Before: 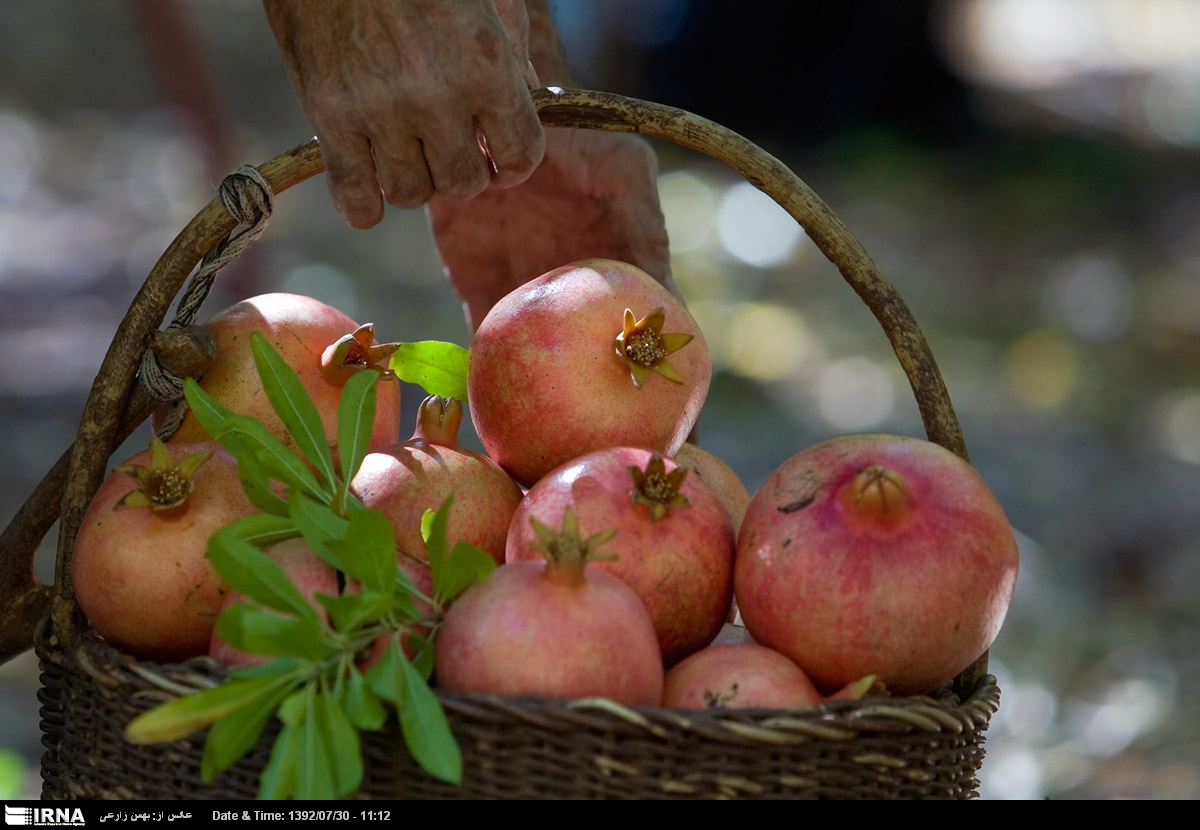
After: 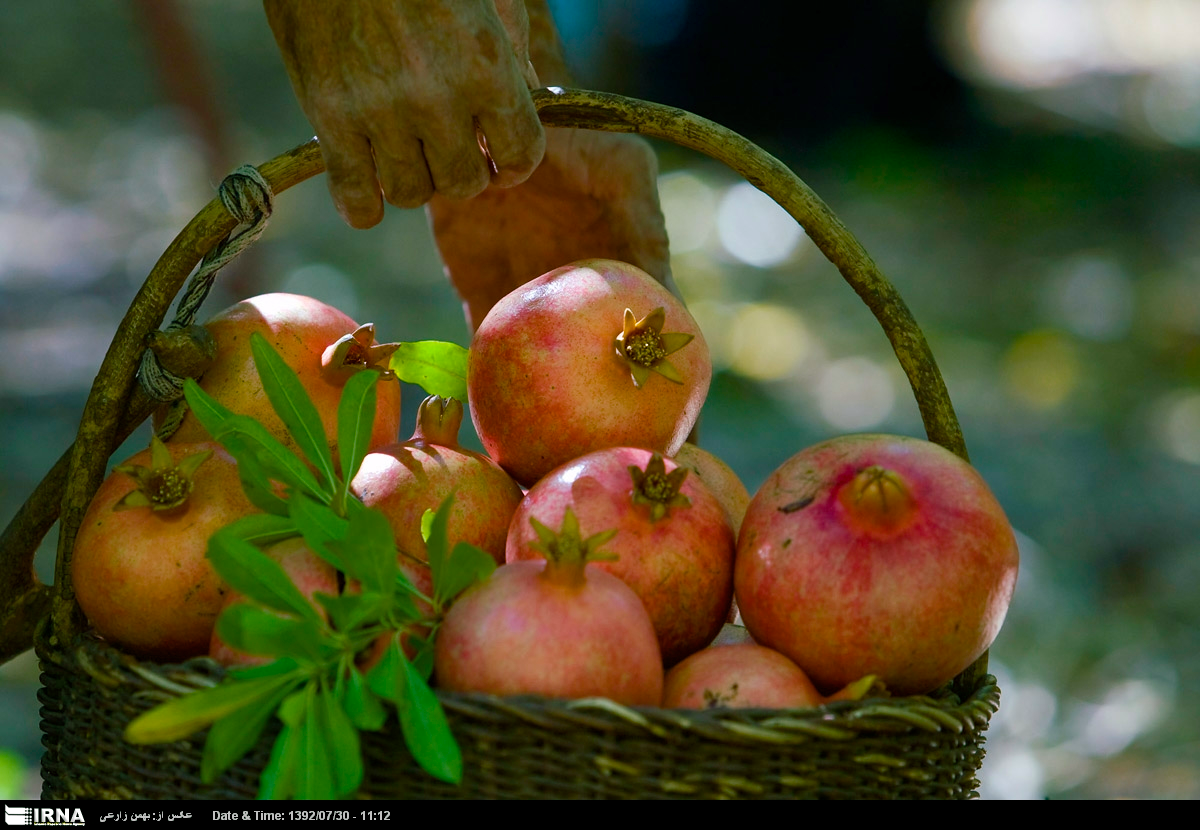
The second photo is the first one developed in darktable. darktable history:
color balance rgb: shadows lift › chroma 11.595%, shadows lift › hue 132.13°, linear chroma grading › global chroma 0.904%, perceptual saturation grading › global saturation 20%, perceptual saturation grading › highlights -25.713%, perceptual saturation grading › shadows 26.076%, global vibrance 32.915%
